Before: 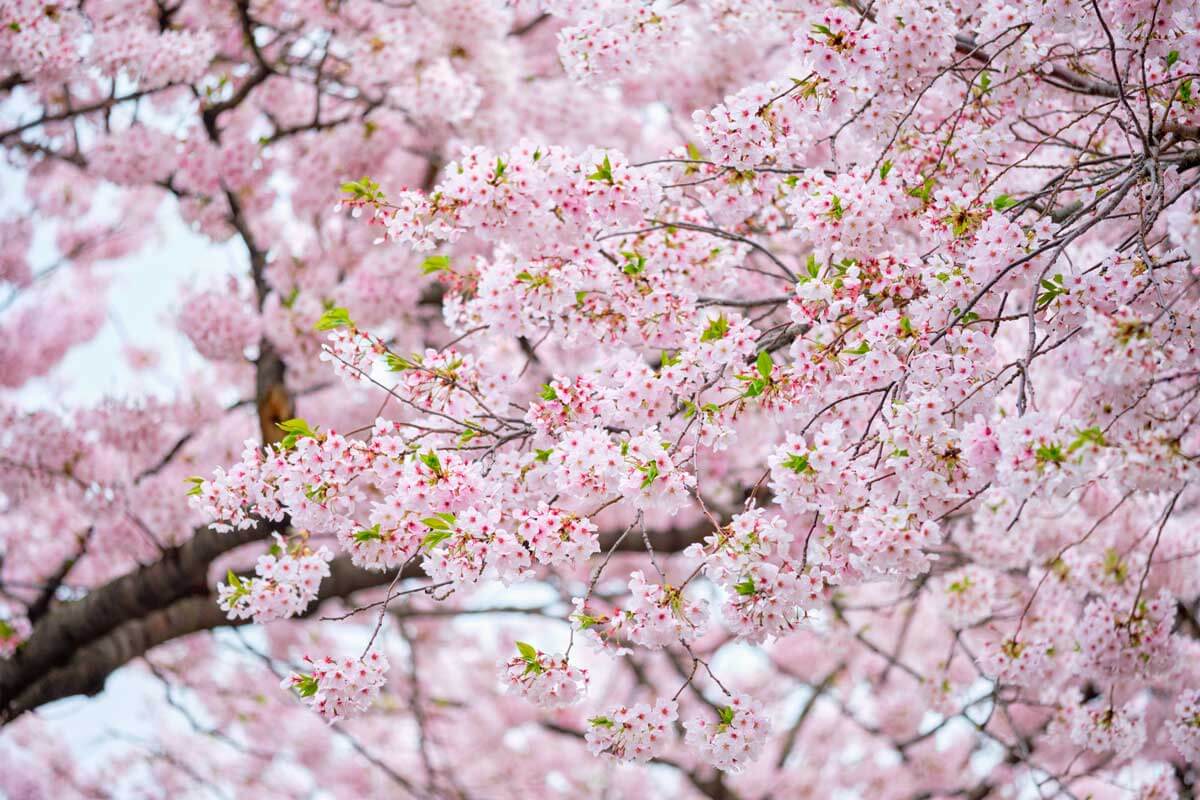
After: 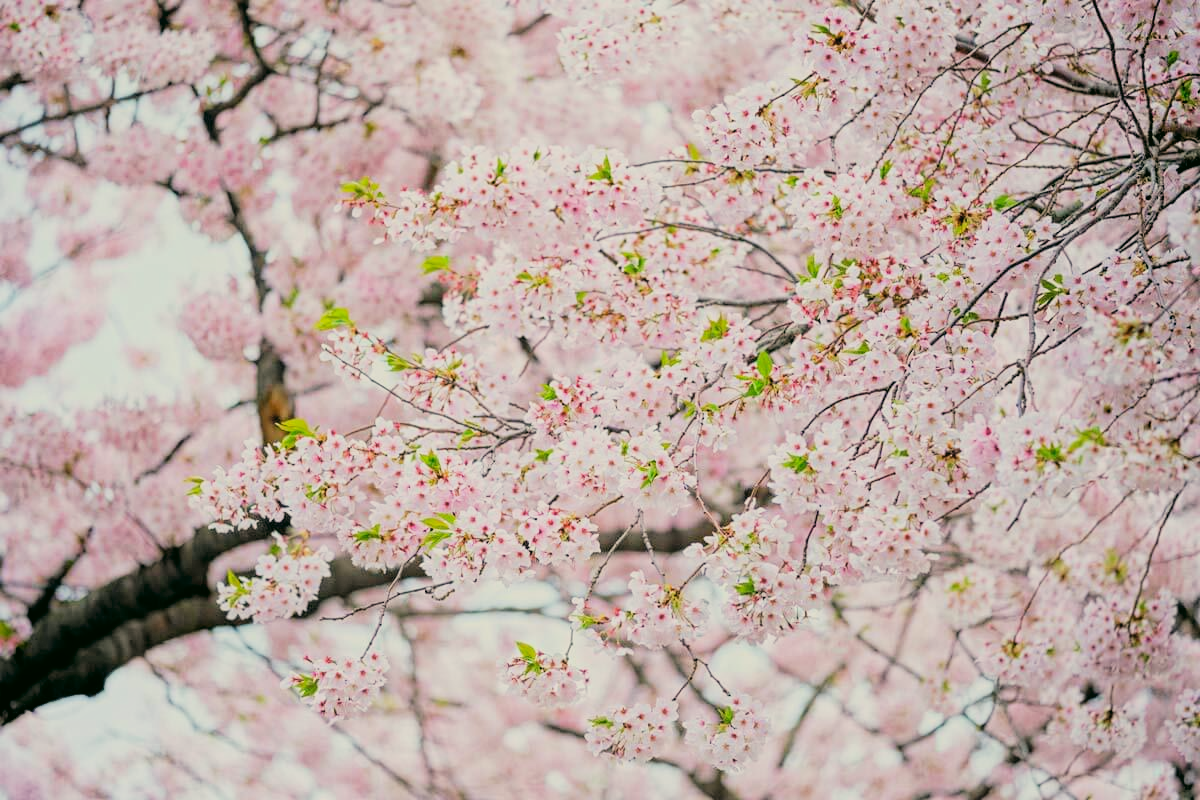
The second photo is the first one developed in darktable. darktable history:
contrast equalizer: y [[0.439, 0.44, 0.442, 0.457, 0.493, 0.498], [0.5 ×6], [0.5 ×6], [0 ×6], [0 ×6]]
filmic rgb: black relative exposure -5 EV, hardness 2.88, contrast 1.3, highlights saturation mix -30%
color correction: highlights a* -0.482, highlights b* 9.48, shadows a* -9.48, shadows b* 0.803
